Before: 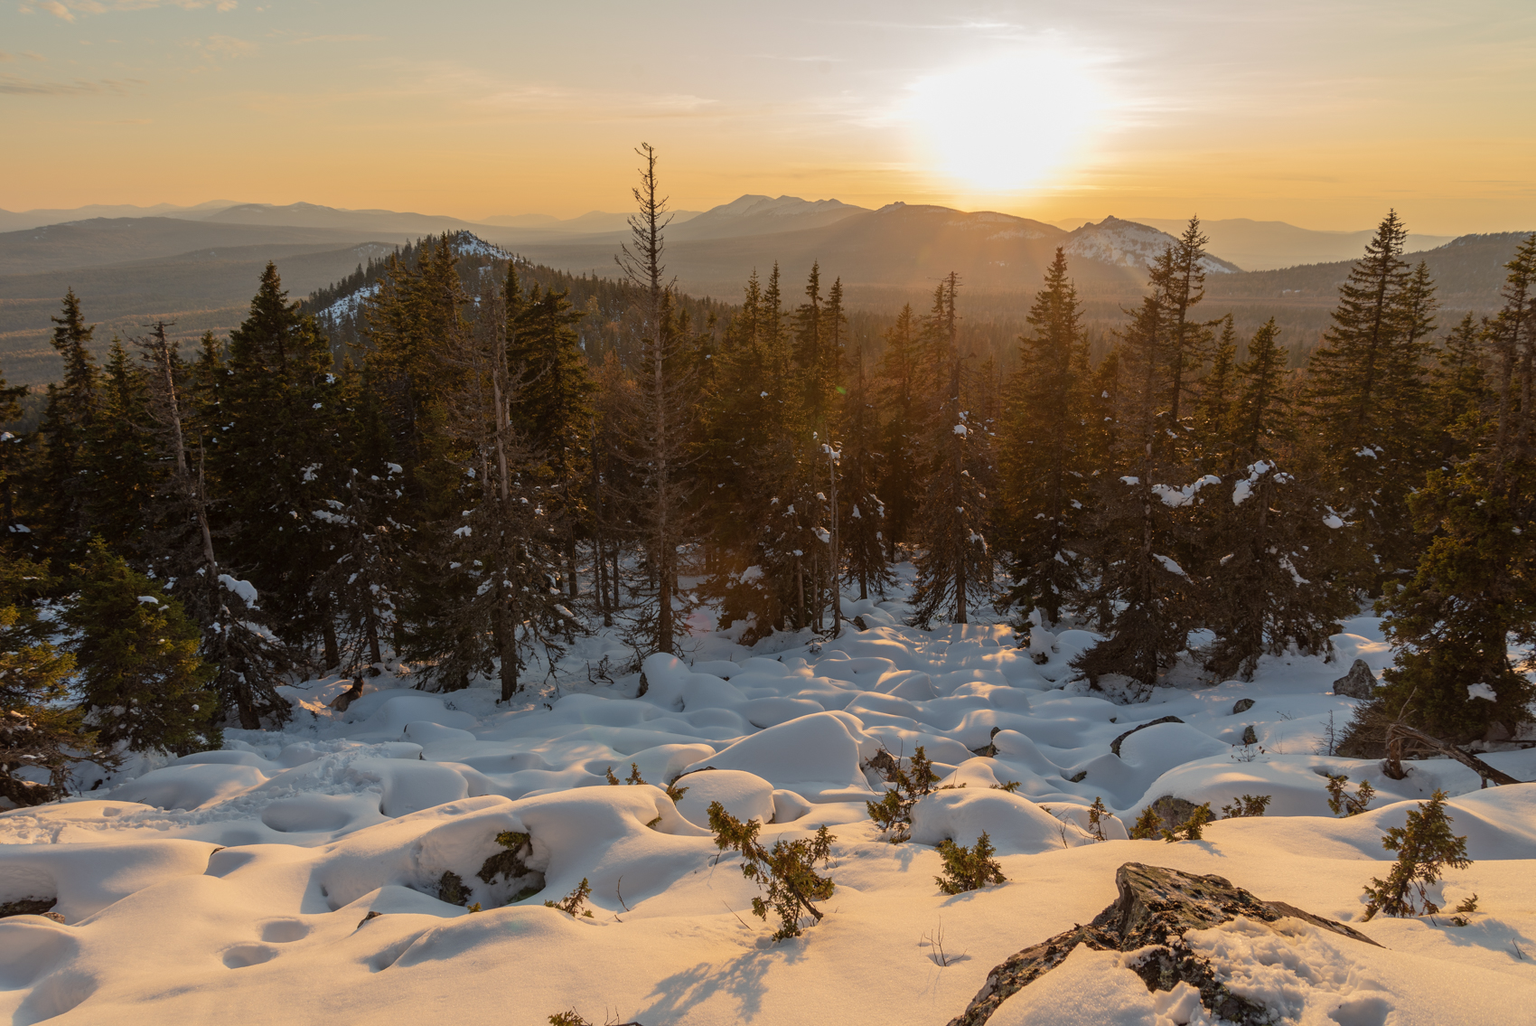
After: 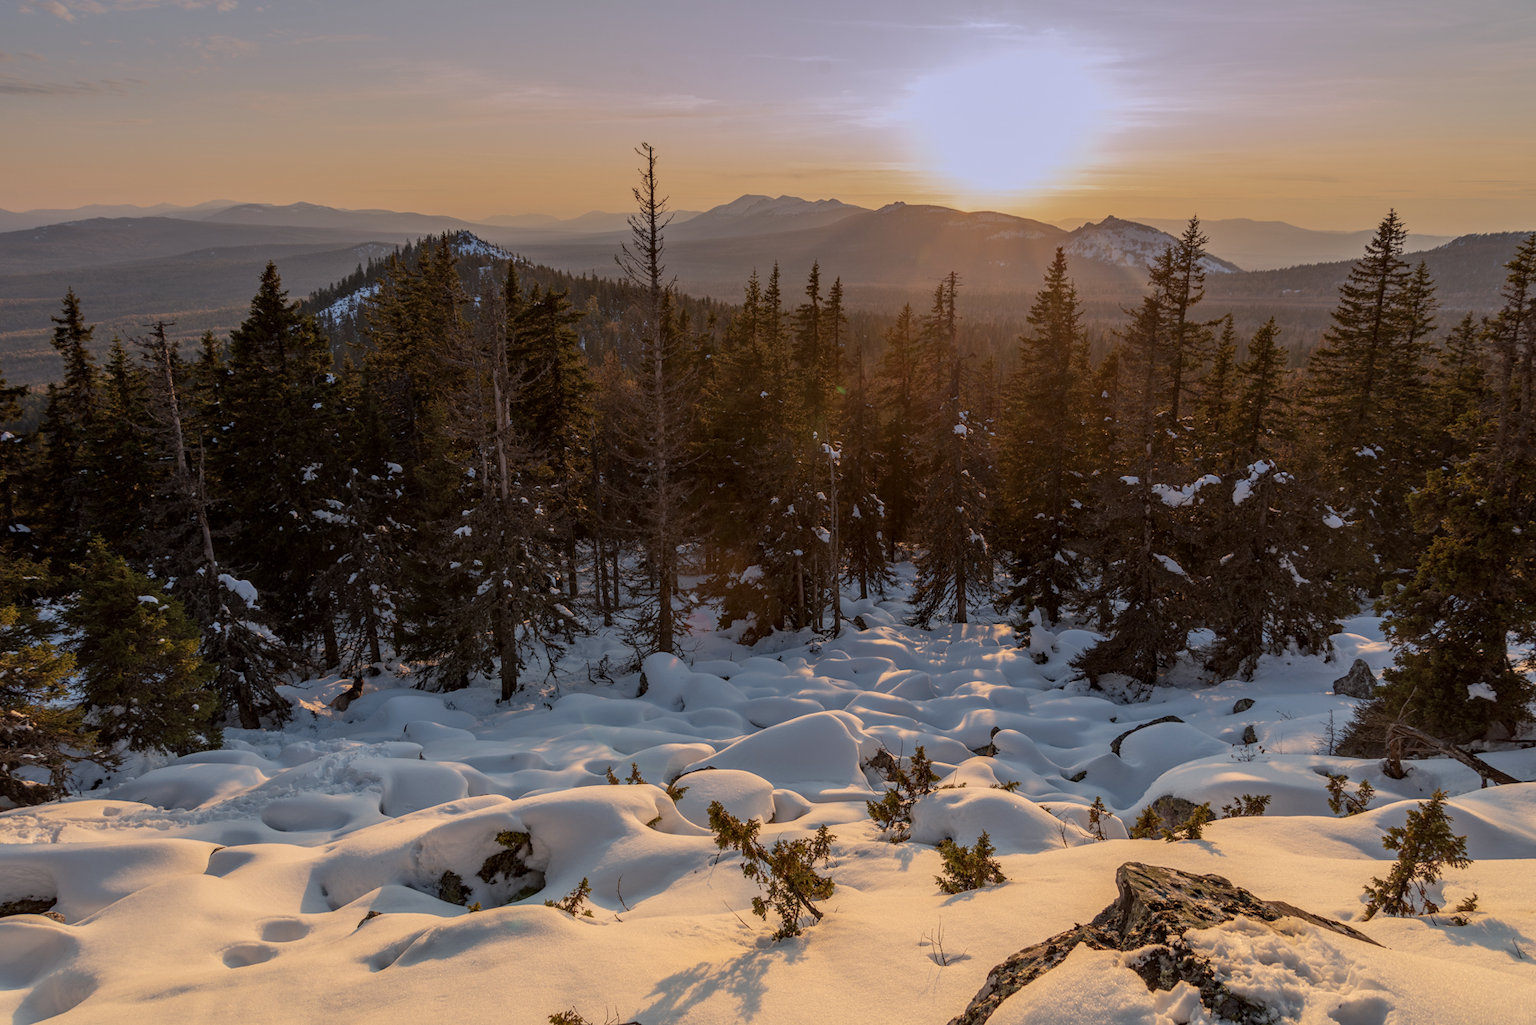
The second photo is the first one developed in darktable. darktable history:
white balance: emerald 1
graduated density: hue 238.83°, saturation 50%
local contrast: on, module defaults
